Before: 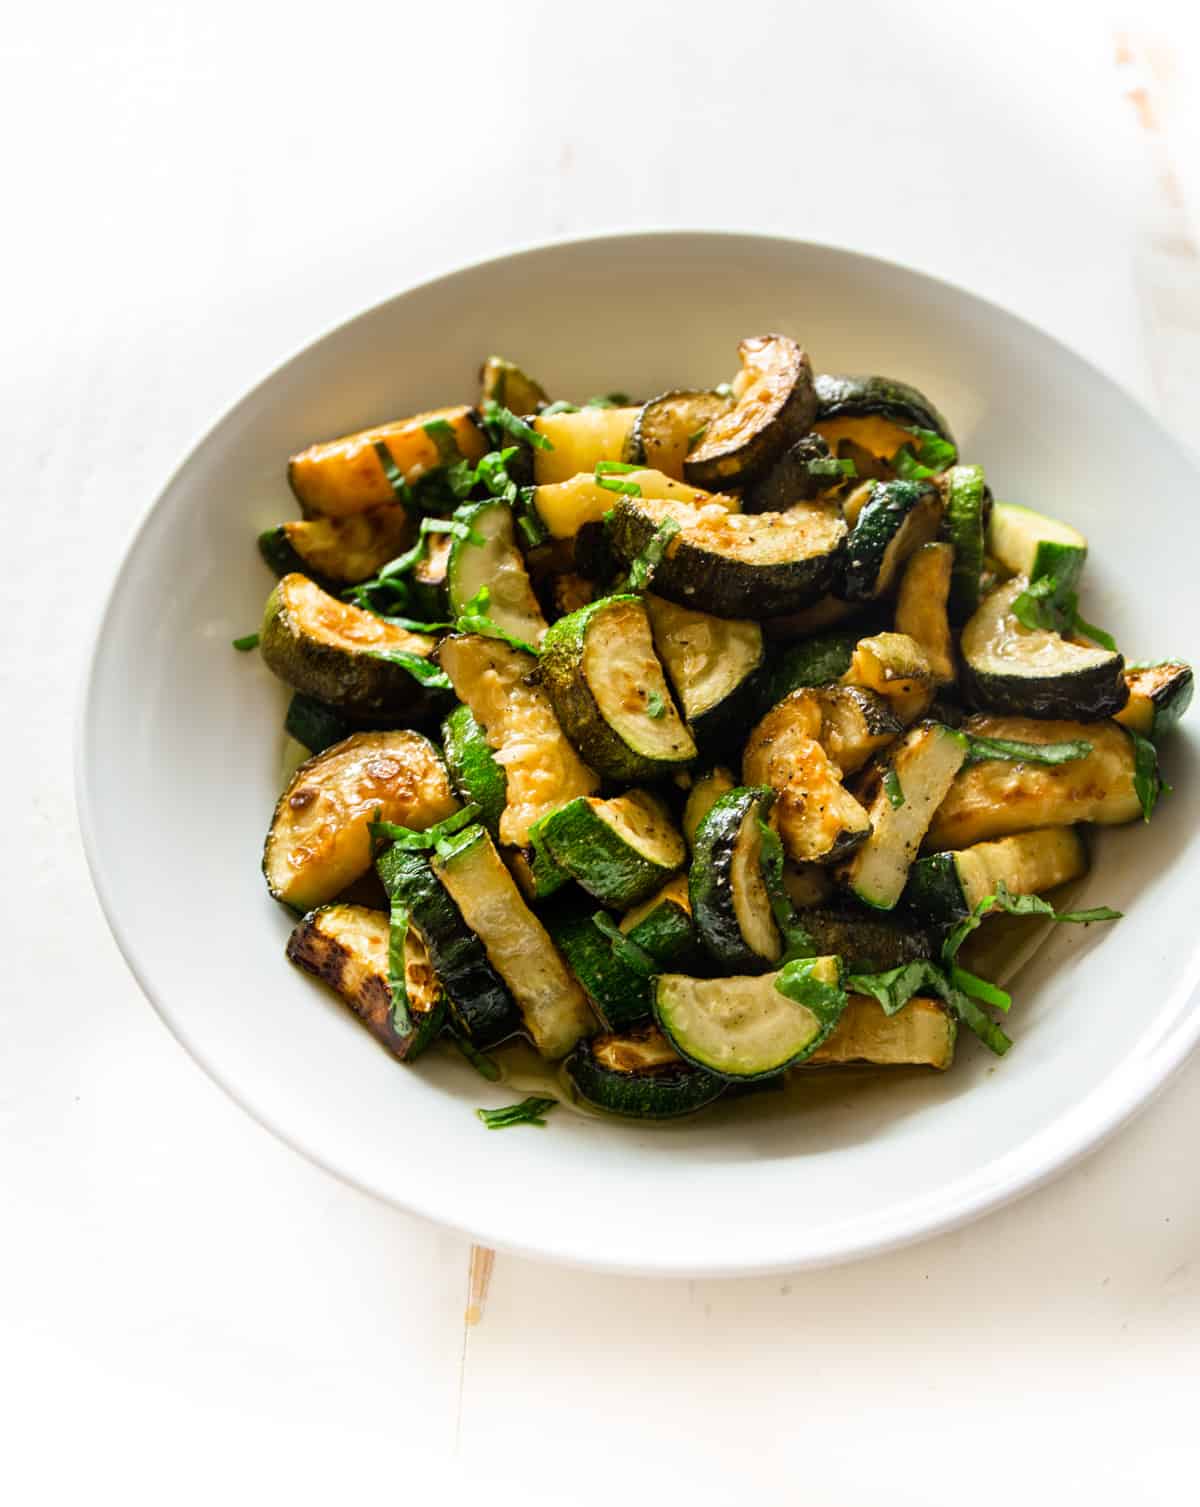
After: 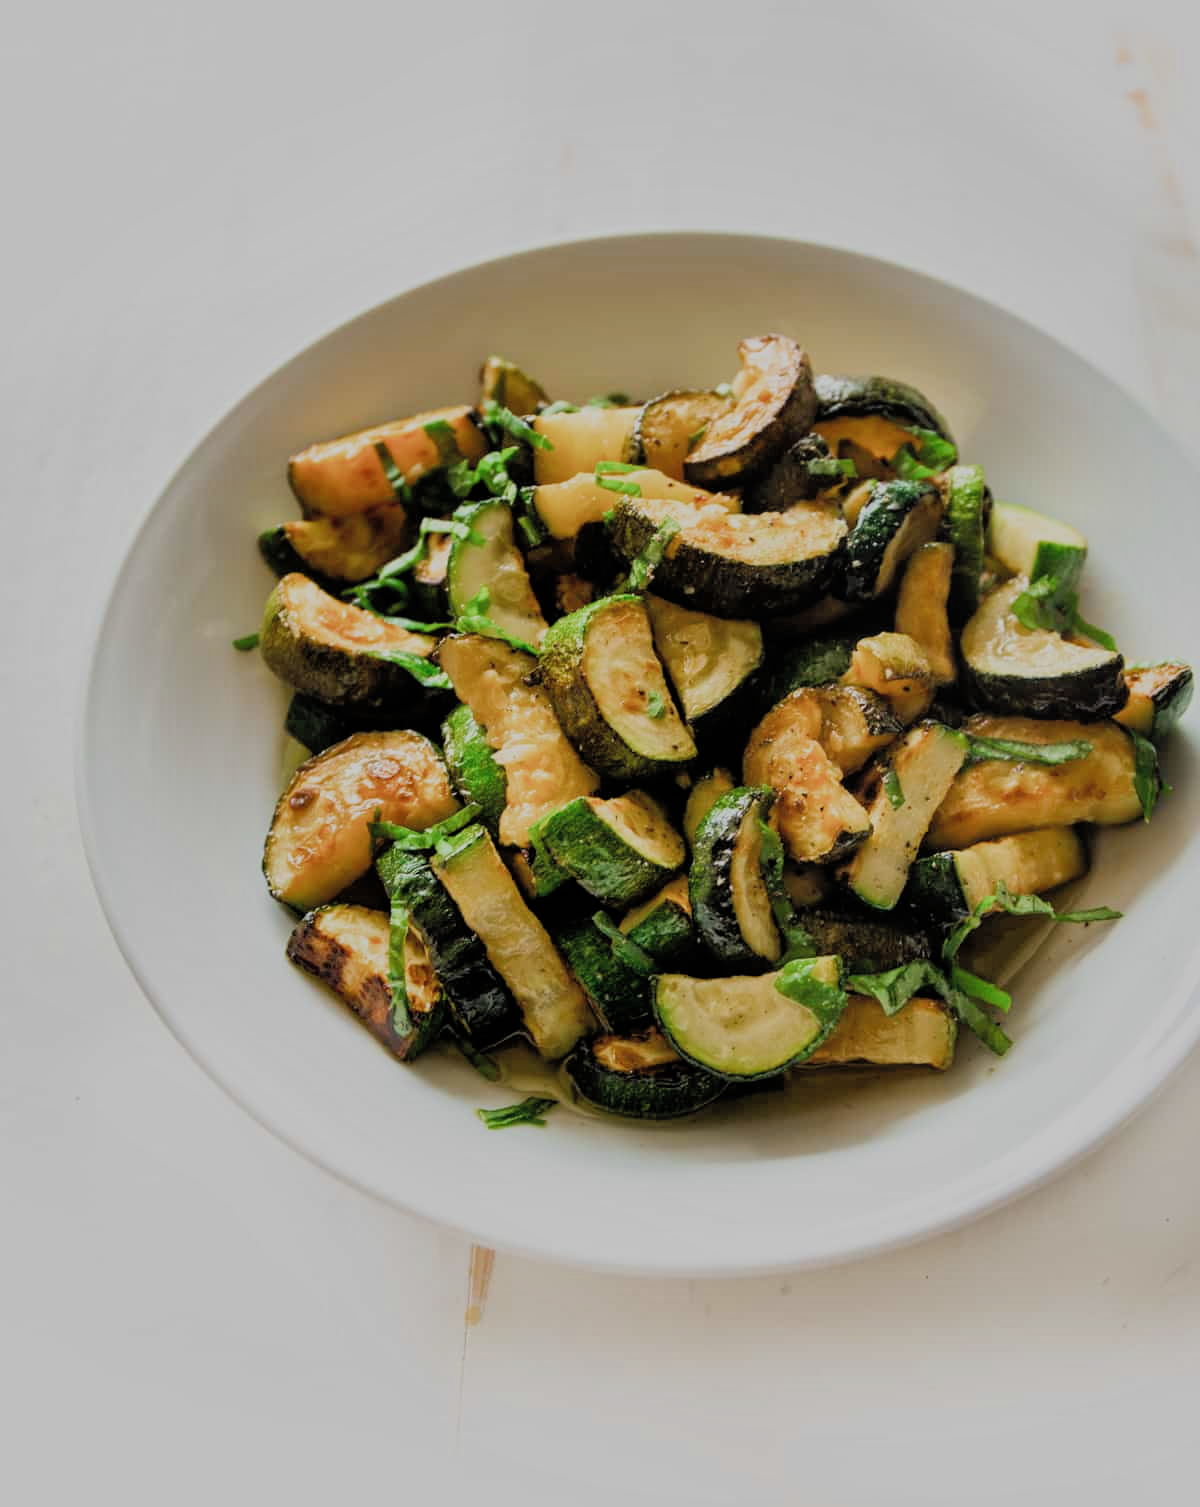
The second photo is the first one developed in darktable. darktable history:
shadows and highlights: on, module defaults
filmic rgb: black relative exposure -7.65 EV, white relative exposure 4.56 EV, threshold 3.03 EV, hardness 3.61, add noise in highlights 0.001, color science v3 (2019), use custom middle-gray values true, contrast in highlights soft, enable highlight reconstruction true
